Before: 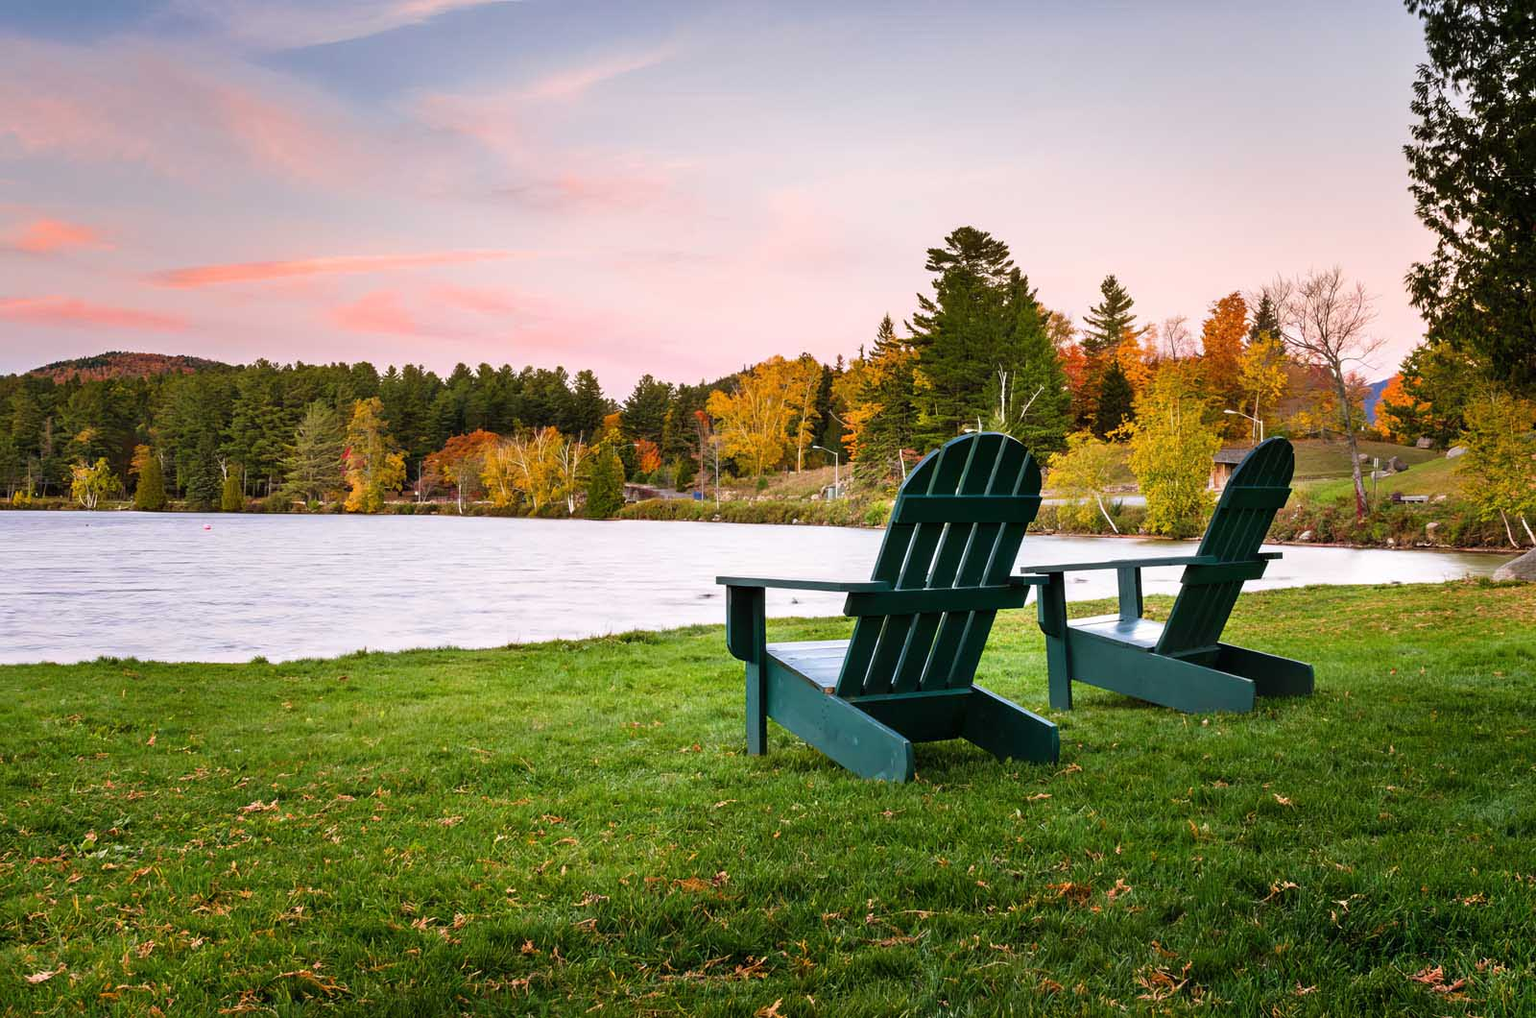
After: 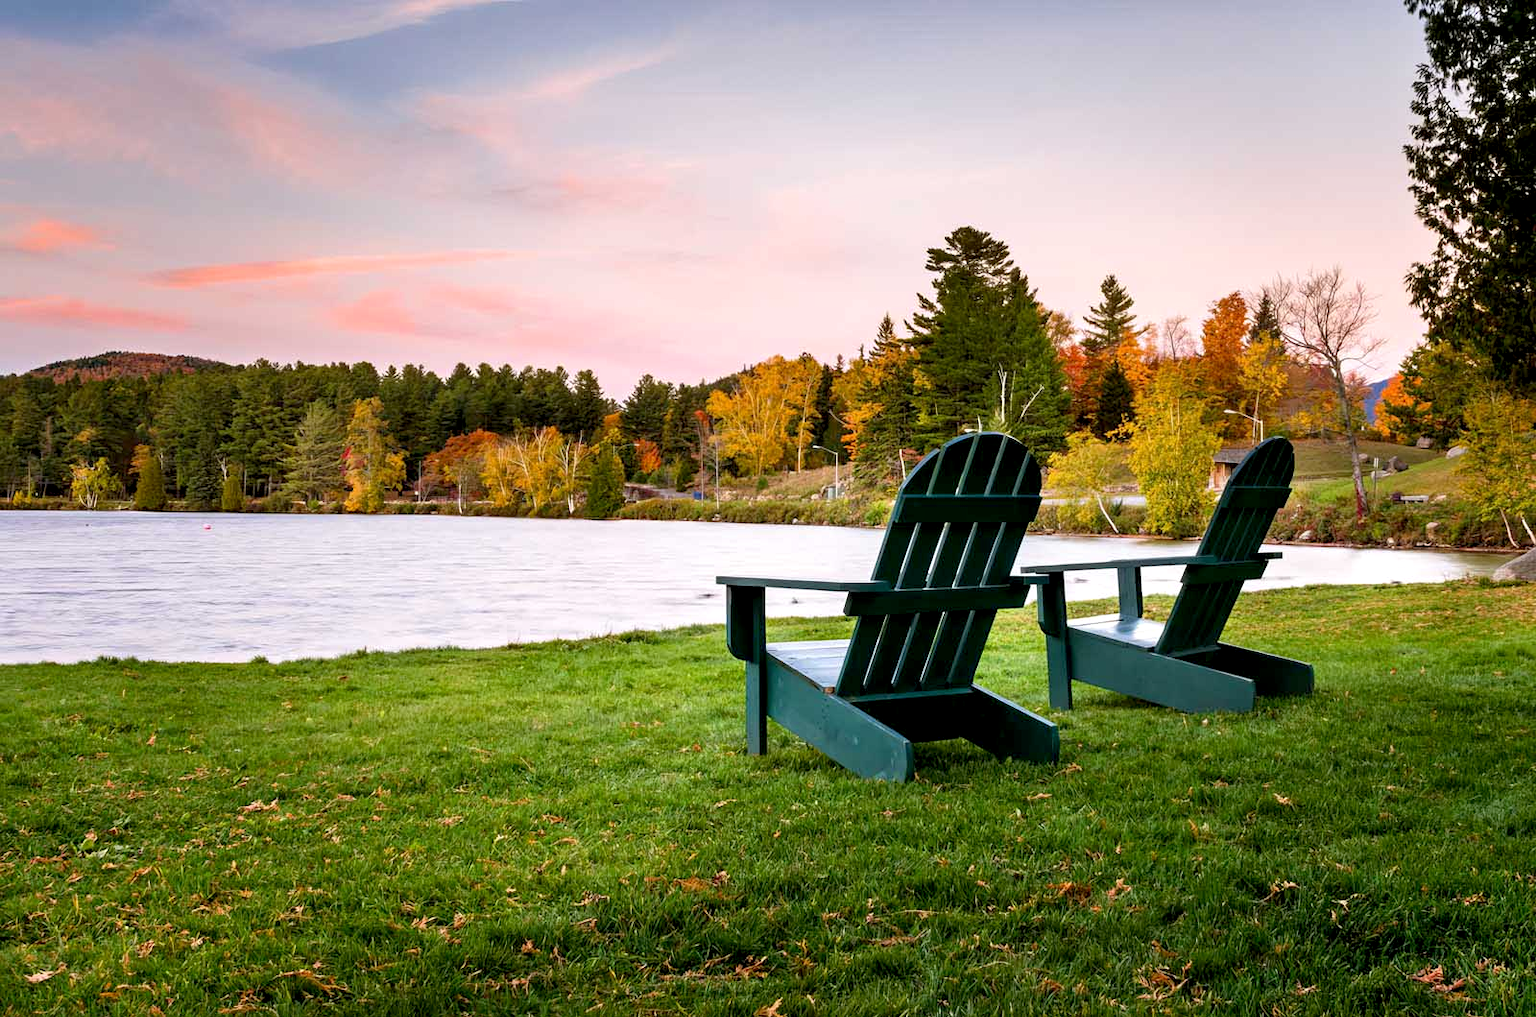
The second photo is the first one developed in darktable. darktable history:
exposure: black level correction 0.005, exposure 0.005 EV, compensate highlight preservation false
local contrast: highlights 106%, shadows 101%, detail 119%, midtone range 0.2
